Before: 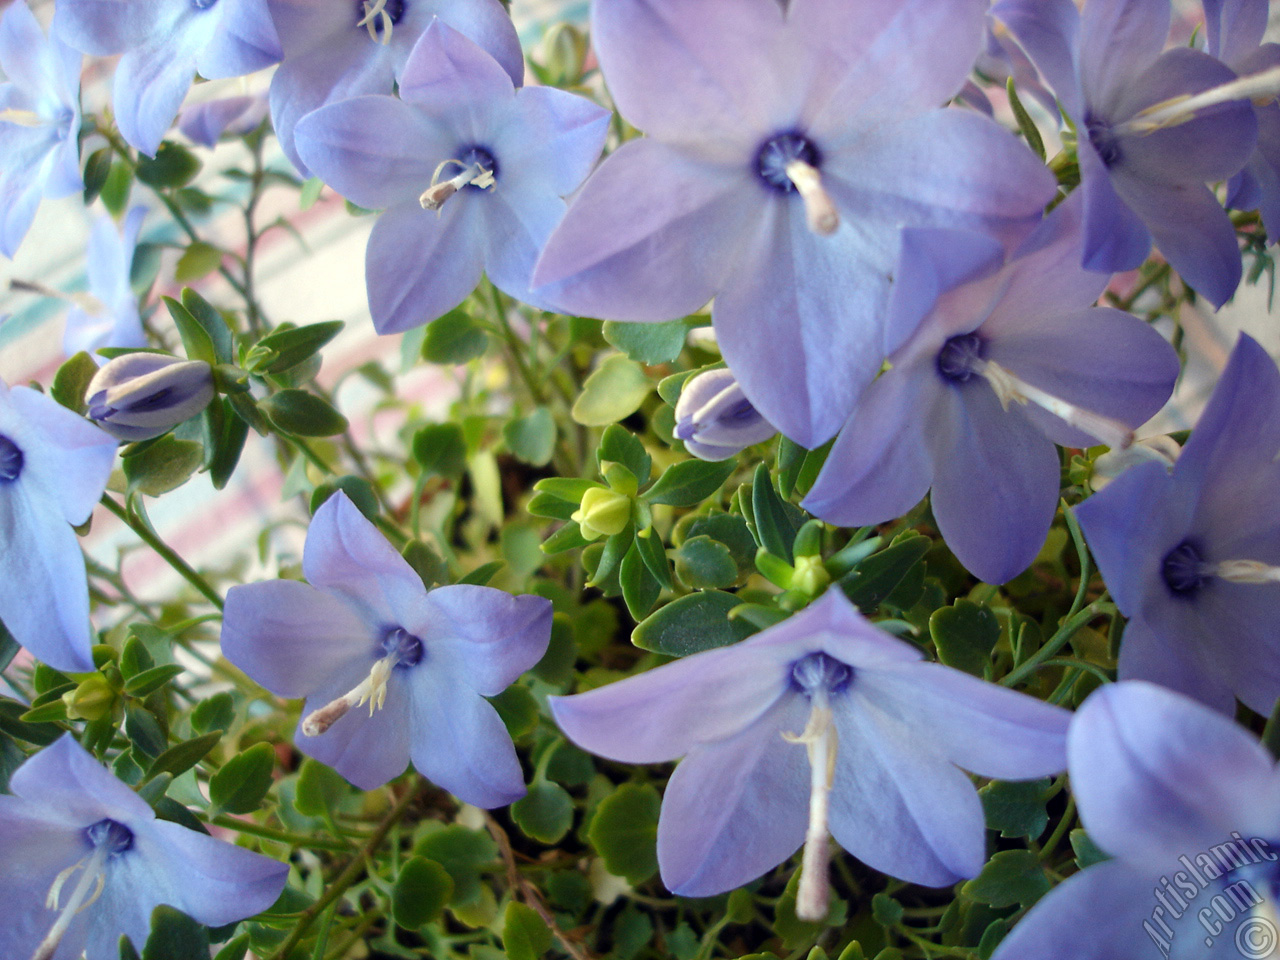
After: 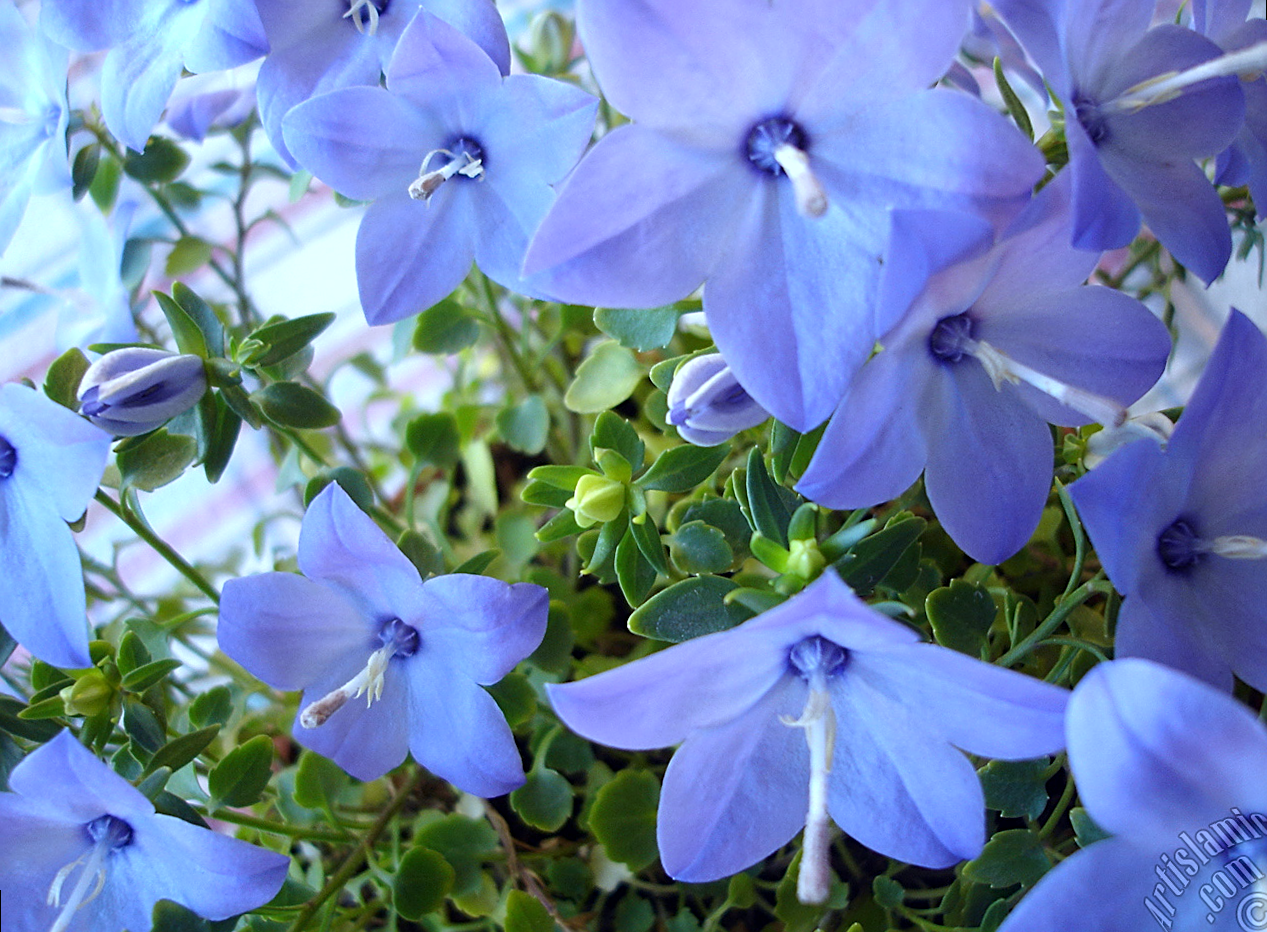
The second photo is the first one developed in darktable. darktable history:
rotate and perspective: rotation -1°, crop left 0.011, crop right 0.989, crop top 0.025, crop bottom 0.975
exposure: exposure 0.127 EV, compensate highlight preservation false
sharpen: amount 0.55
white balance: red 0.871, blue 1.249
